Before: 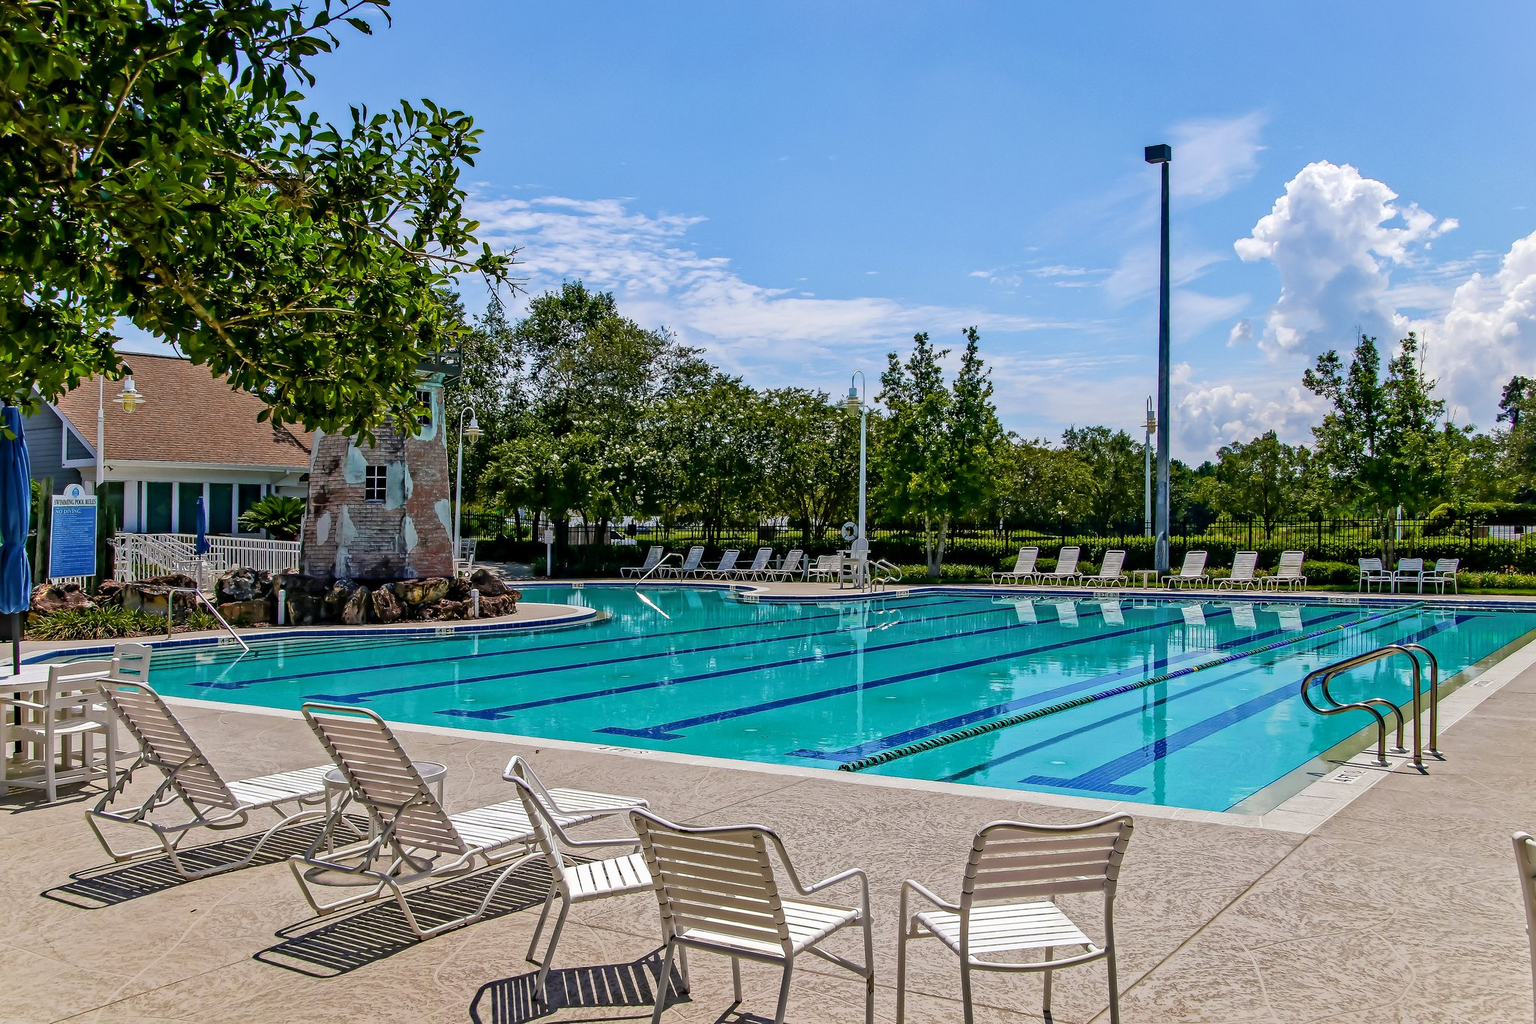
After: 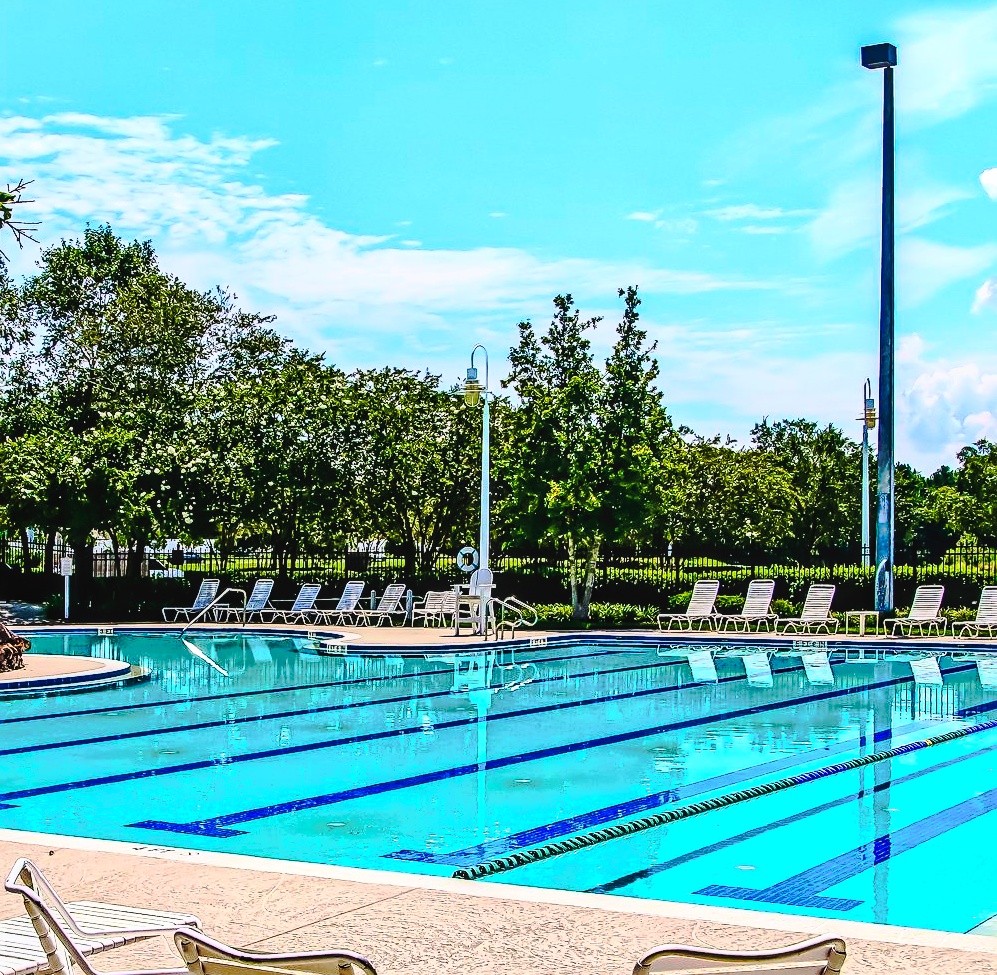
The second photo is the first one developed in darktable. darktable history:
local contrast: on, module defaults
crop: left 32.516%, top 10.965%, right 18.785%, bottom 17.548%
sharpen: on, module defaults
tone curve: curves: ch0 [(0, 0) (0.003, 0.002) (0.011, 0.002) (0.025, 0.002) (0.044, 0.007) (0.069, 0.014) (0.1, 0.026) (0.136, 0.04) (0.177, 0.061) (0.224, 0.1) (0.277, 0.151) (0.335, 0.198) (0.399, 0.272) (0.468, 0.387) (0.543, 0.553) (0.623, 0.716) (0.709, 0.8) (0.801, 0.855) (0.898, 0.897) (1, 1)], preserve colors none
velvia: on, module defaults
exposure: black level correction 0.001, exposure 0.499 EV, compensate exposure bias true, compensate highlight preservation false
shadows and highlights: shadows 40.14, highlights -60.09
contrast brightness saturation: contrast 0.617, brightness 0.351, saturation 0.139
